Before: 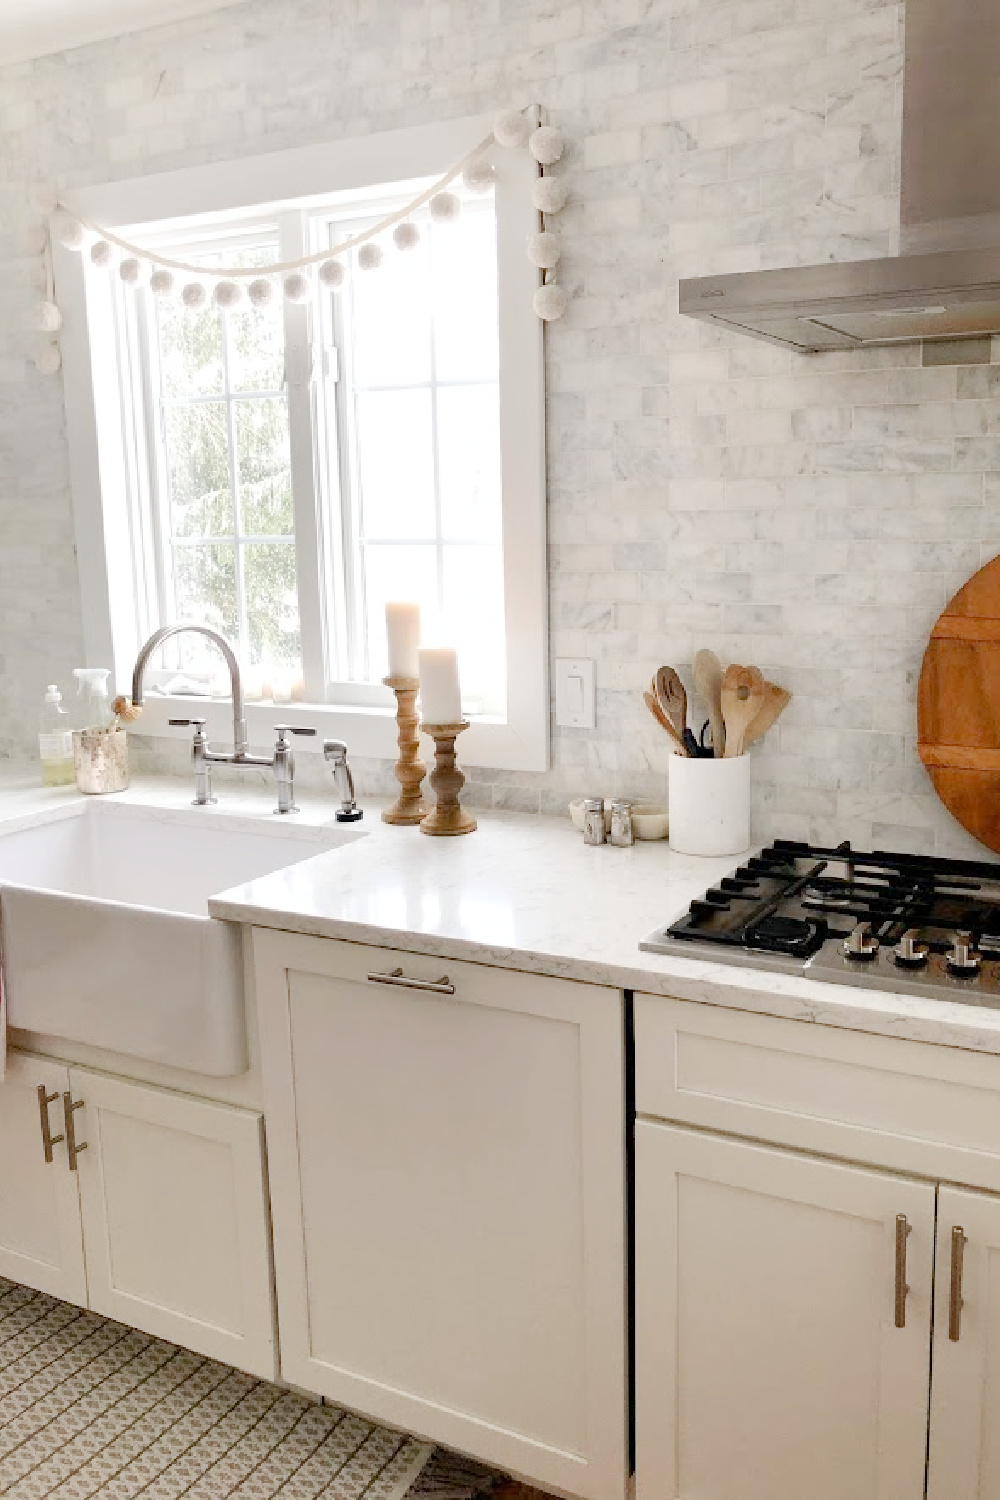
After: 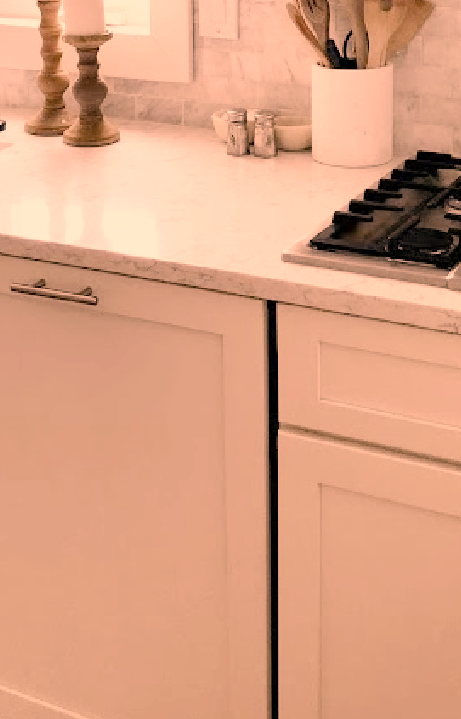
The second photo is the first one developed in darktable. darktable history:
color correction: highlights a* 39.9, highlights b* 39.69, saturation 0.694
crop: left 35.711%, top 45.971%, right 18.114%, bottom 6.044%
